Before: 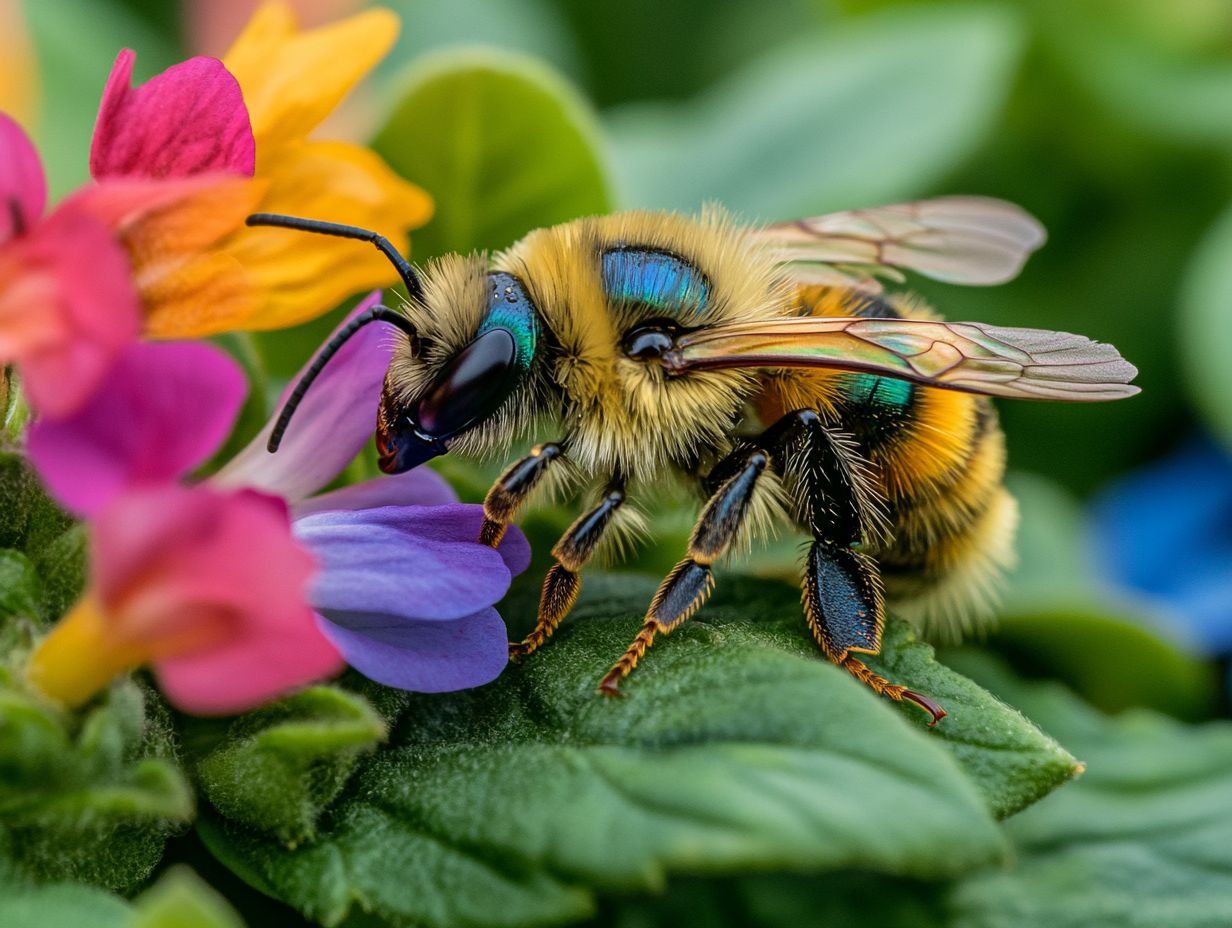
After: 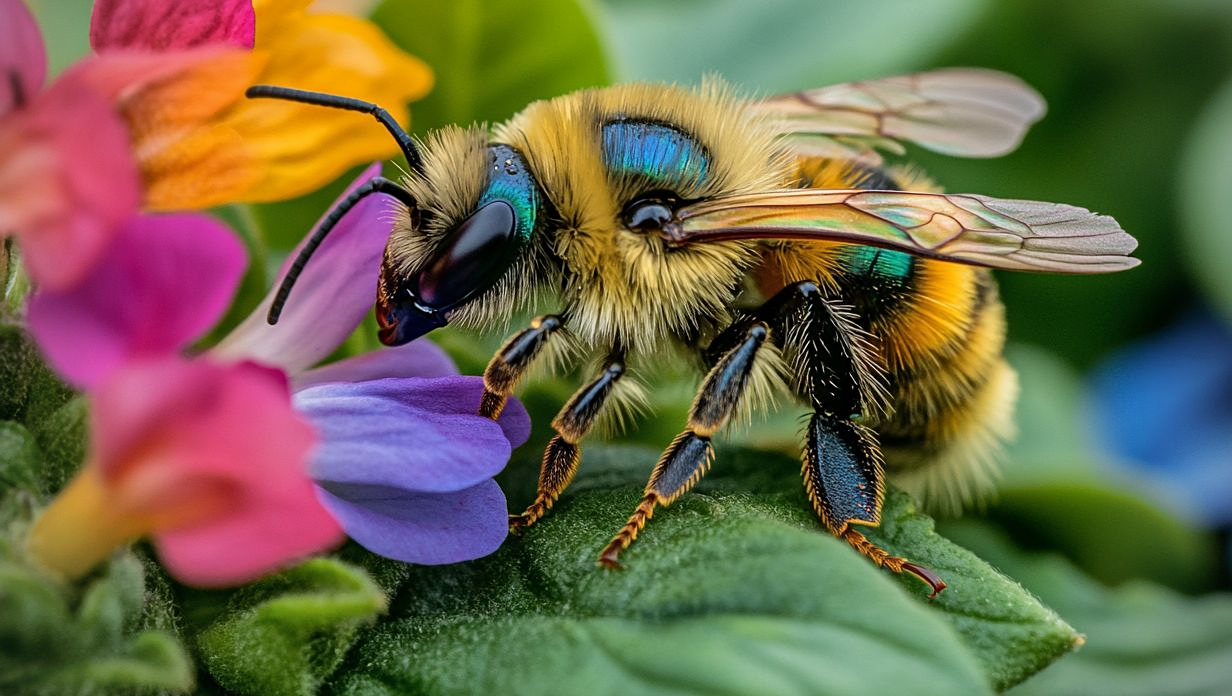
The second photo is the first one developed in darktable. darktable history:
sharpen: amount 0.2
shadows and highlights: soften with gaussian
crop: top 13.819%, bottom 11.169%
vignetting: on, module defaults
